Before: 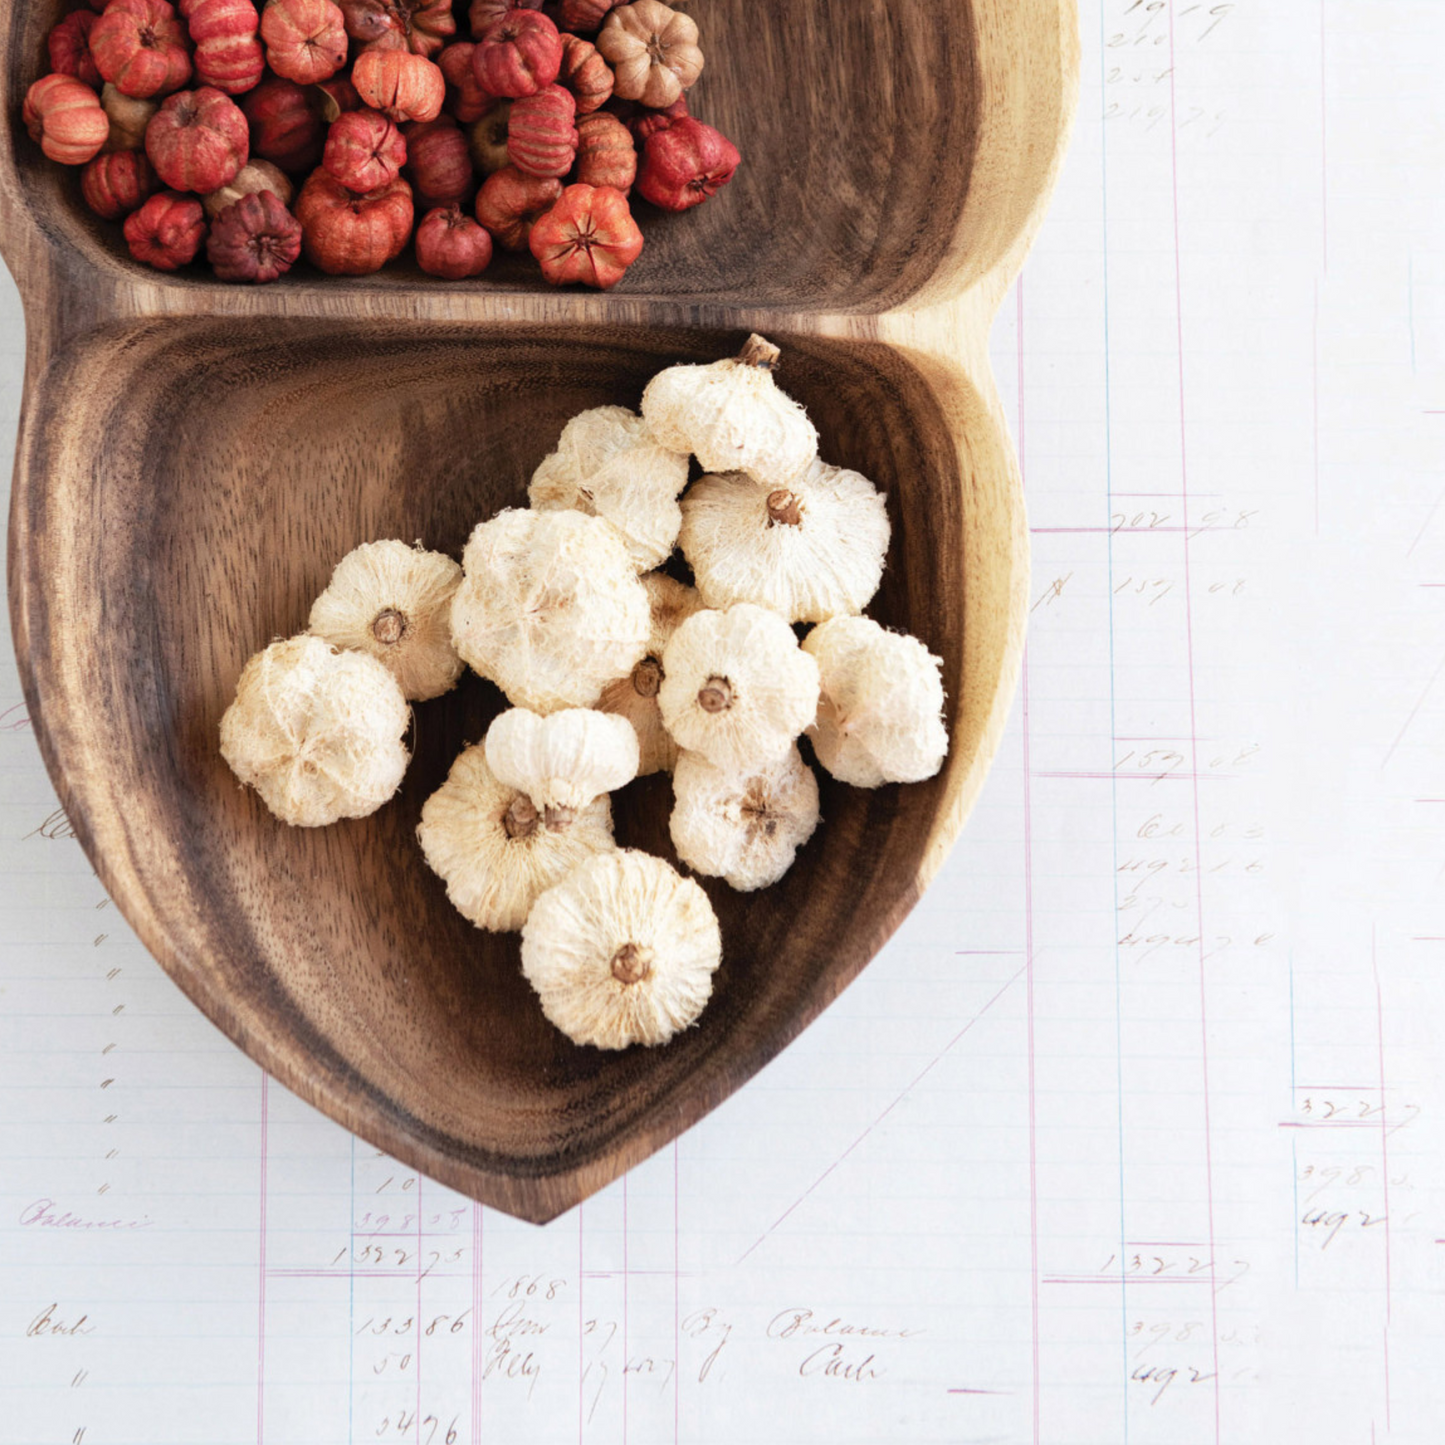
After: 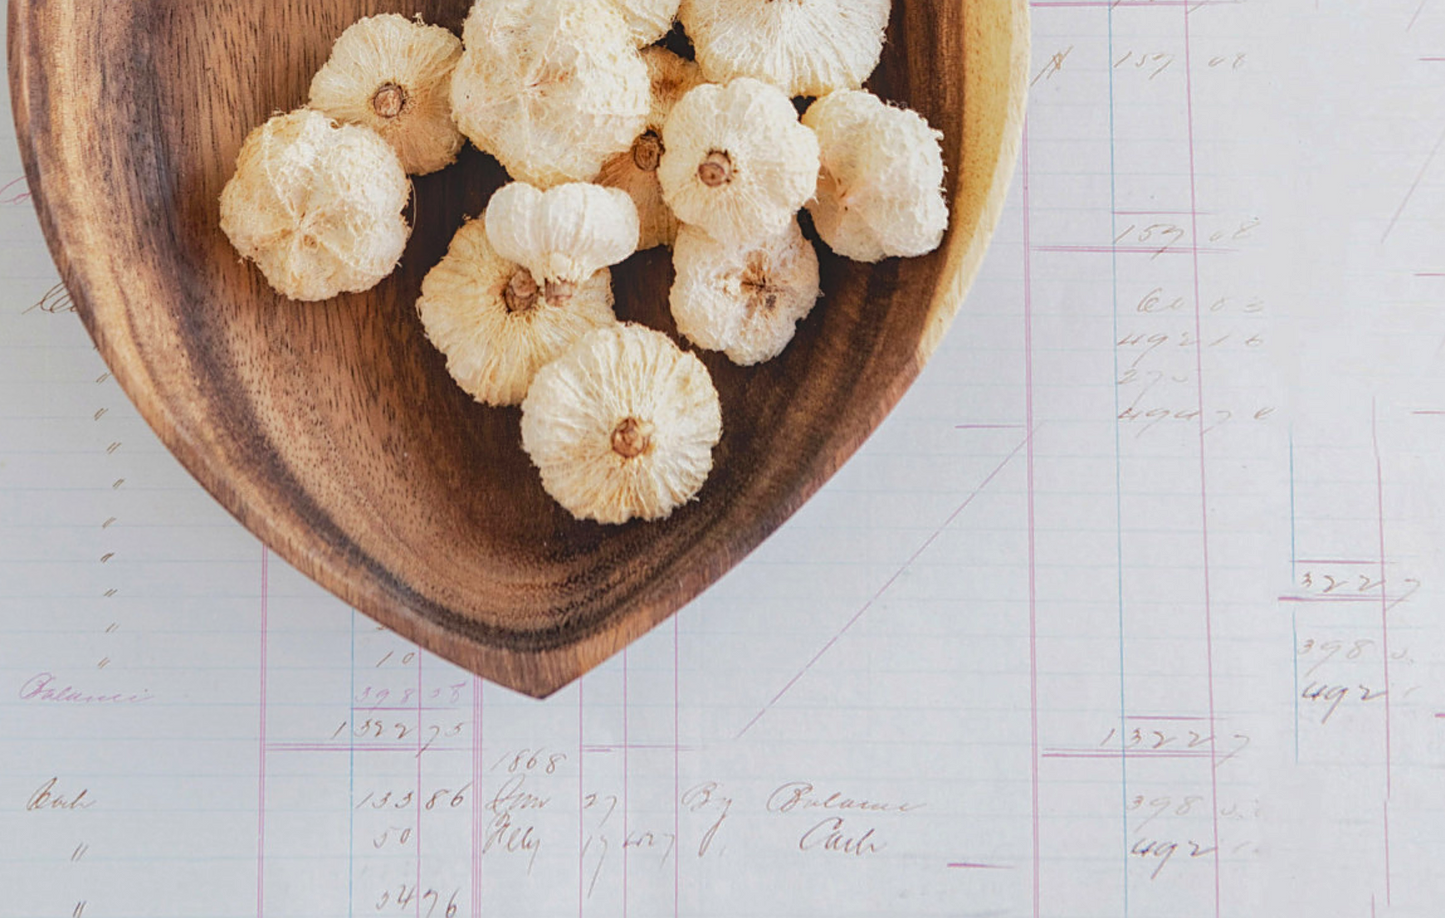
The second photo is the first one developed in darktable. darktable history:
bloom: size 9%, threshold 100%, strength 7%
sharpen: on, module defaults
contrast brightness saturation: contrast -0.19, saturation 0.19
base curve: curves: ch0 [(0, 0) (0.235, 0.266) (0.503, 0.496) (0.786, 0.72) (1, 1)]
local contrast: on, module defaults
crop and rotate: top 36.435%
